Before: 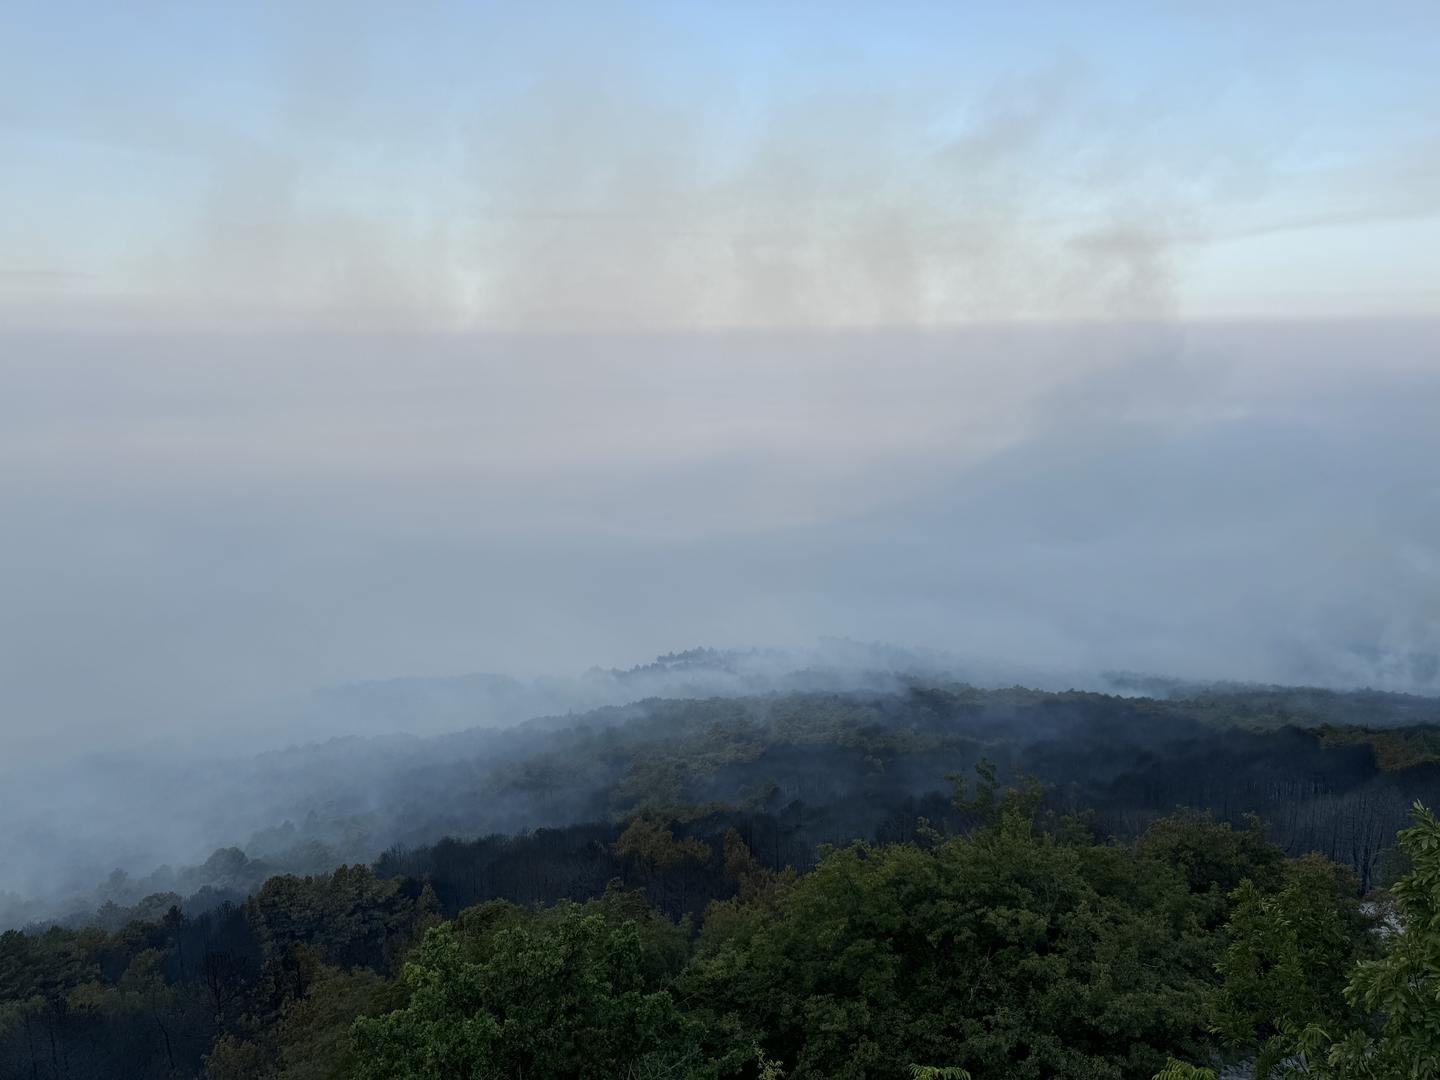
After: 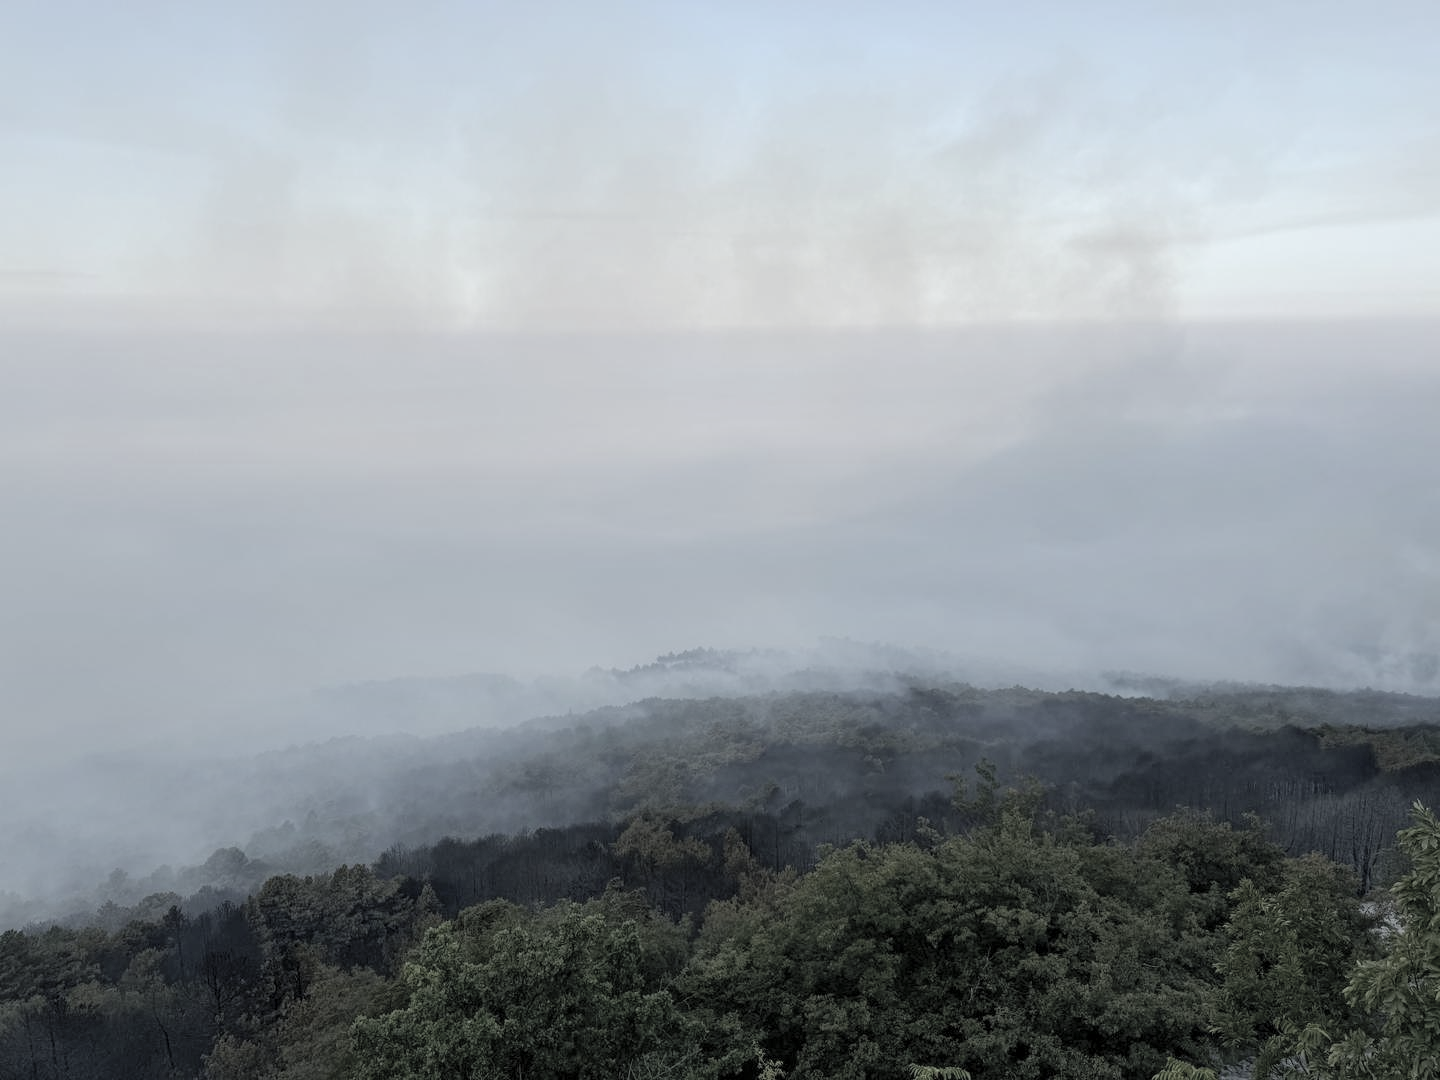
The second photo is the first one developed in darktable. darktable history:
local contrast: highlights 100%, shadows 100%, detail 120%, midtone range 0.2
contrast brightness saturation: brightness 0.18, saturation -0.5
